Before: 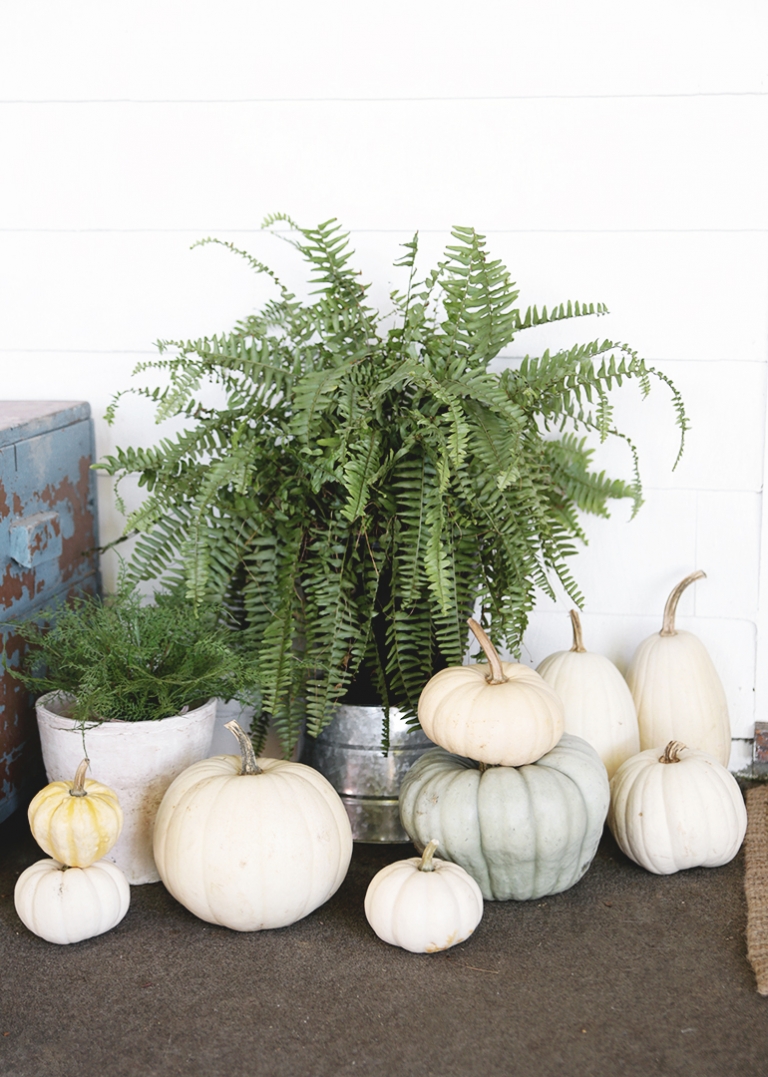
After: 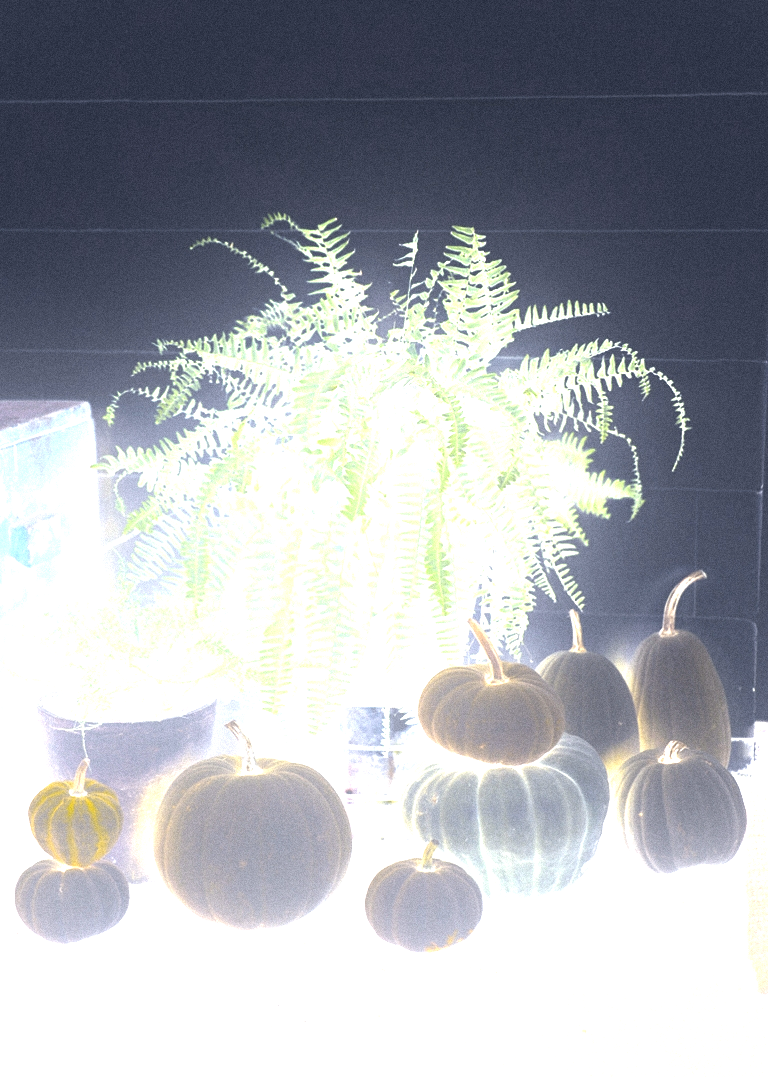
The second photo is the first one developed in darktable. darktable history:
exposure: black level correction 0, exposure 1.45 EV, compensate exposure bias true, compensate highlight preservation false
contrast equalizer: y [[0.509, 0.517, 0.523, 0.523, 0.517, 0.509], [0.5 ×6], [0.5 ×6], [0 ×6], [0 ×6]]
grain: mid-tones bias 0%
color calibration: illuminant as shot in camera, x 0.358, y 0.373, temperature 4628.91 K
bloom: size 25%, threshold 5%, strength 90%
